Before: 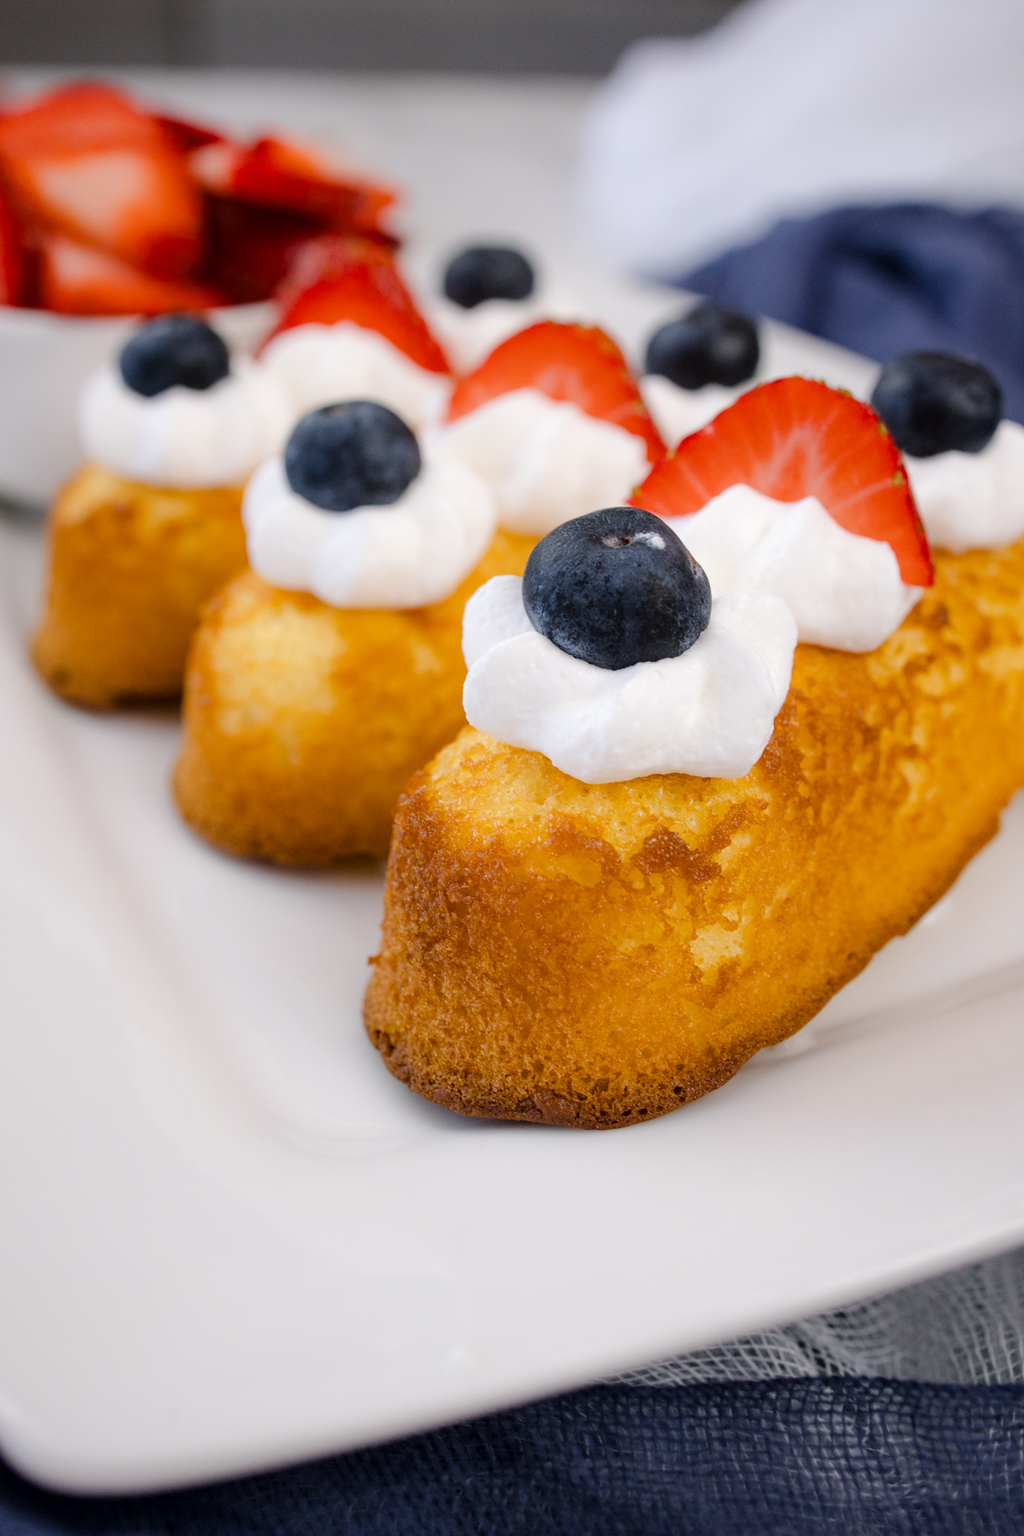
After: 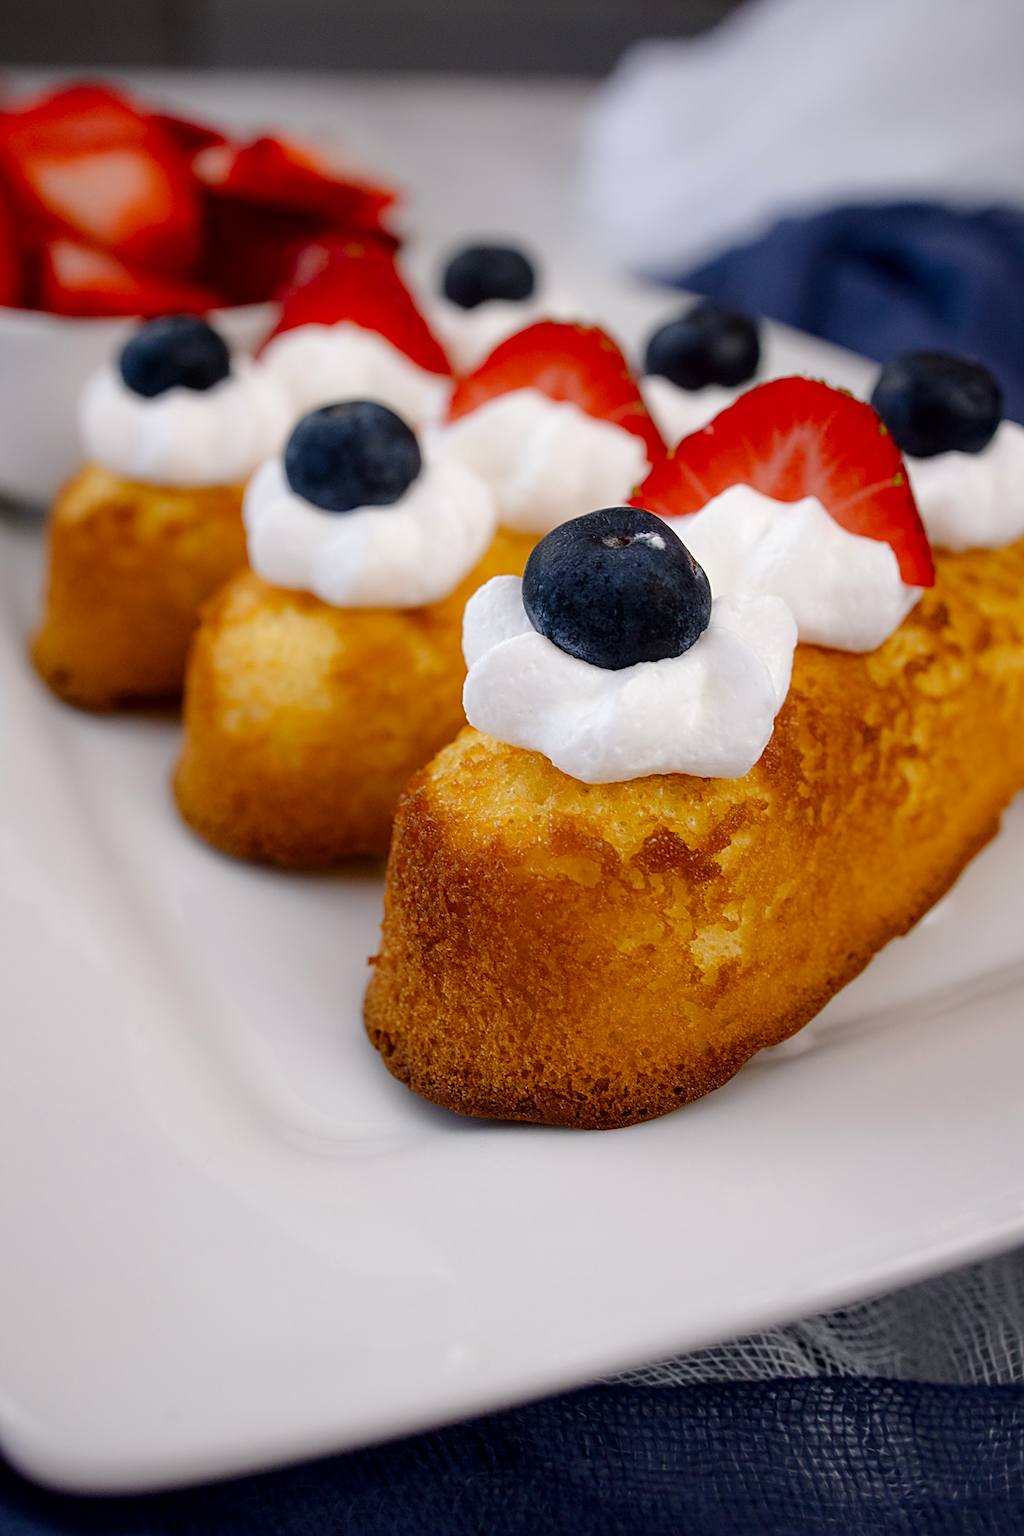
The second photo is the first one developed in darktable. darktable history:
sharpen: on, module defaults
contrast brightness saturation: brightness -0.219, saturation 0.077
